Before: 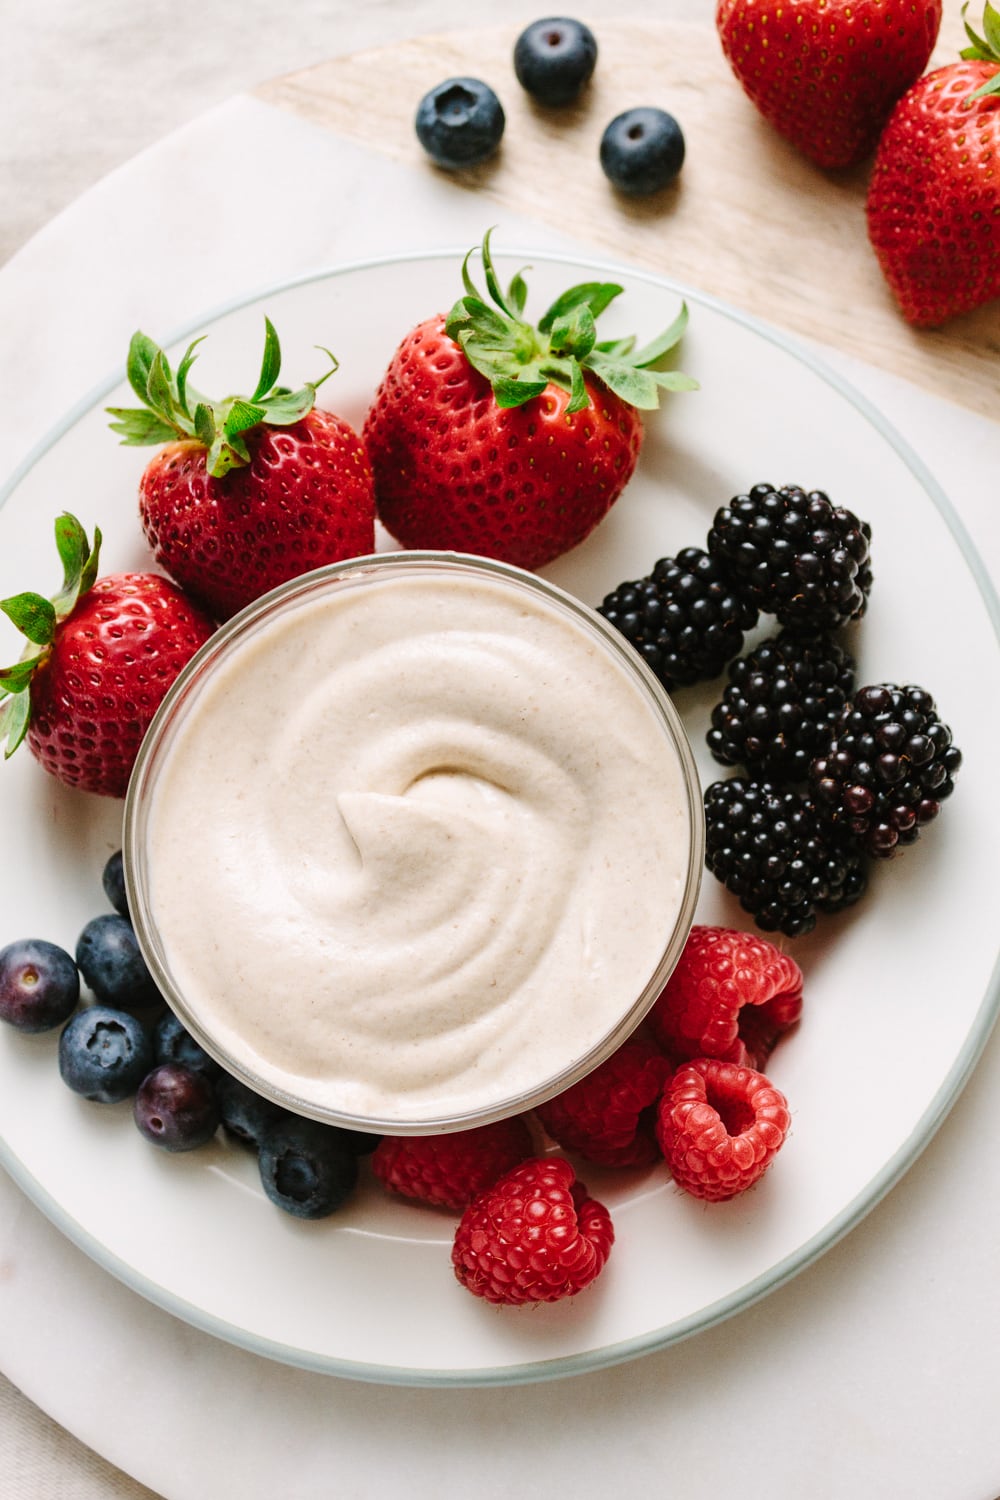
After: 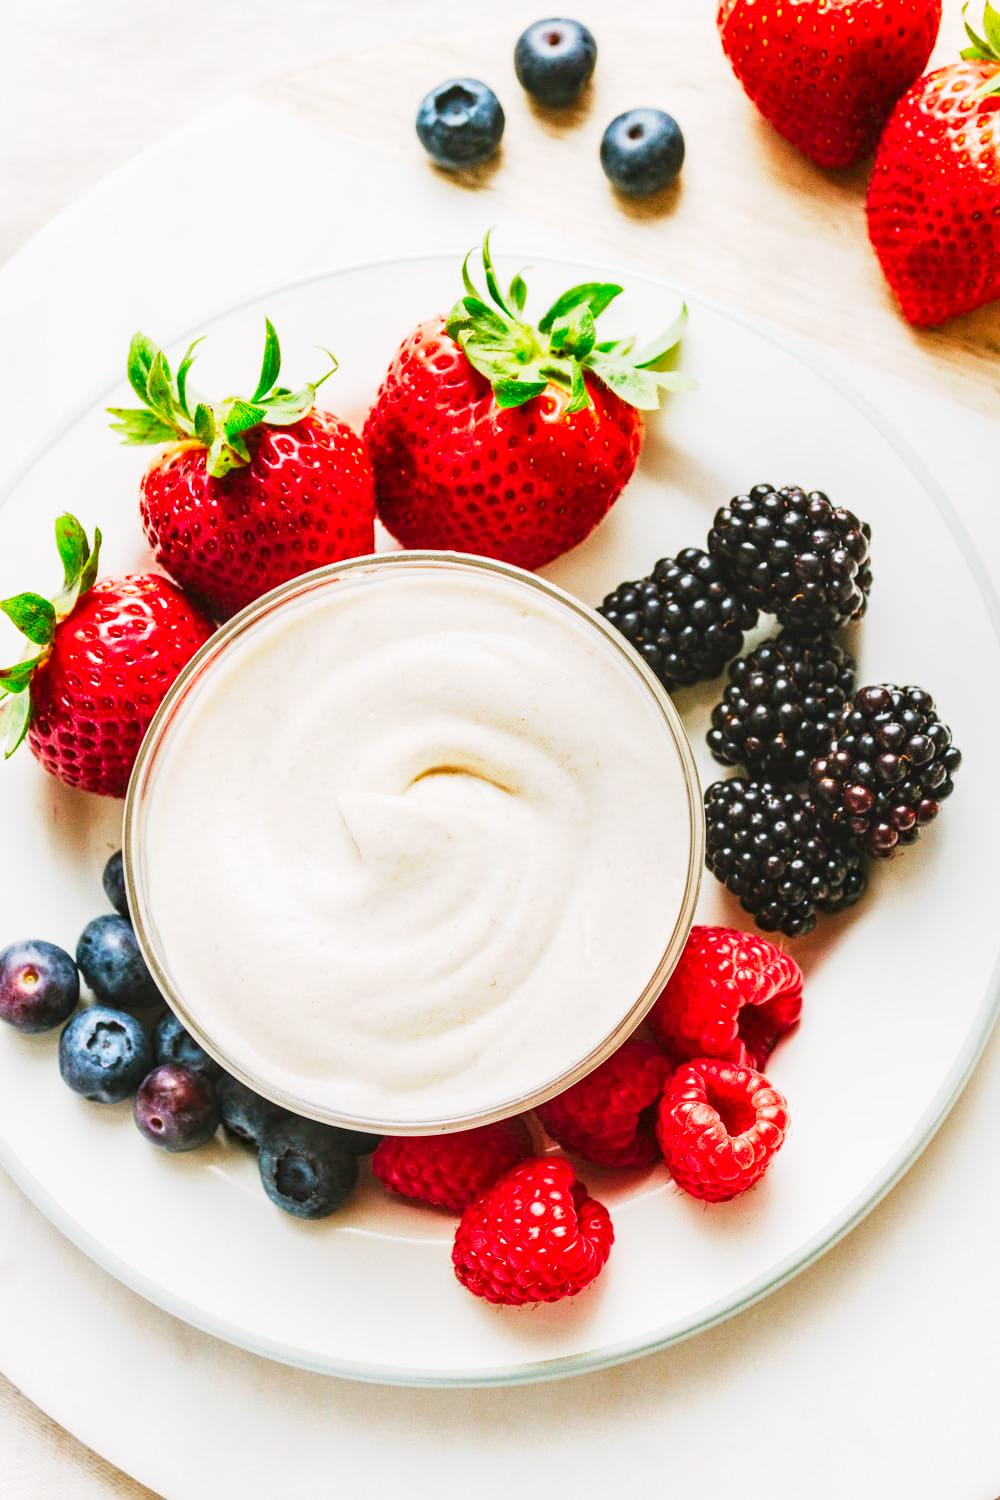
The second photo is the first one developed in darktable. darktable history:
local contrast: on, module defaults
color correction: highlights b* 0.039, saturation 1.35
base curve: curves: ch0 [(0, 0) (0.088, 0.125) (0.176, 0.251) (0.354, 0.501) (0.613, 0.749) (1, 0.877)], preserve colors none
exposure: exposure 0.601 EV, compensate exposure bias true, compensate highlight preservation false
